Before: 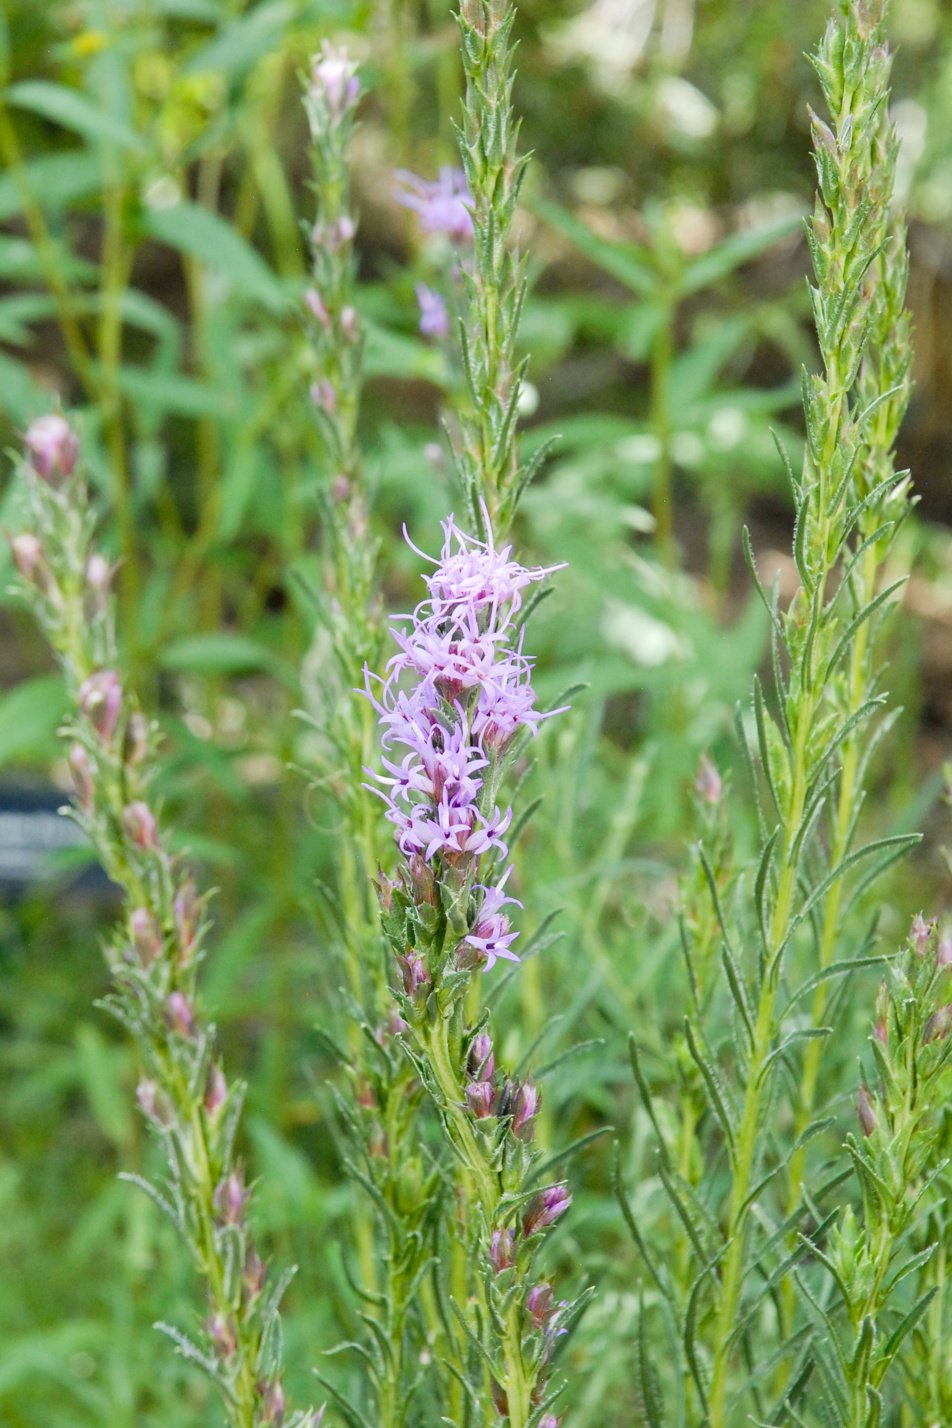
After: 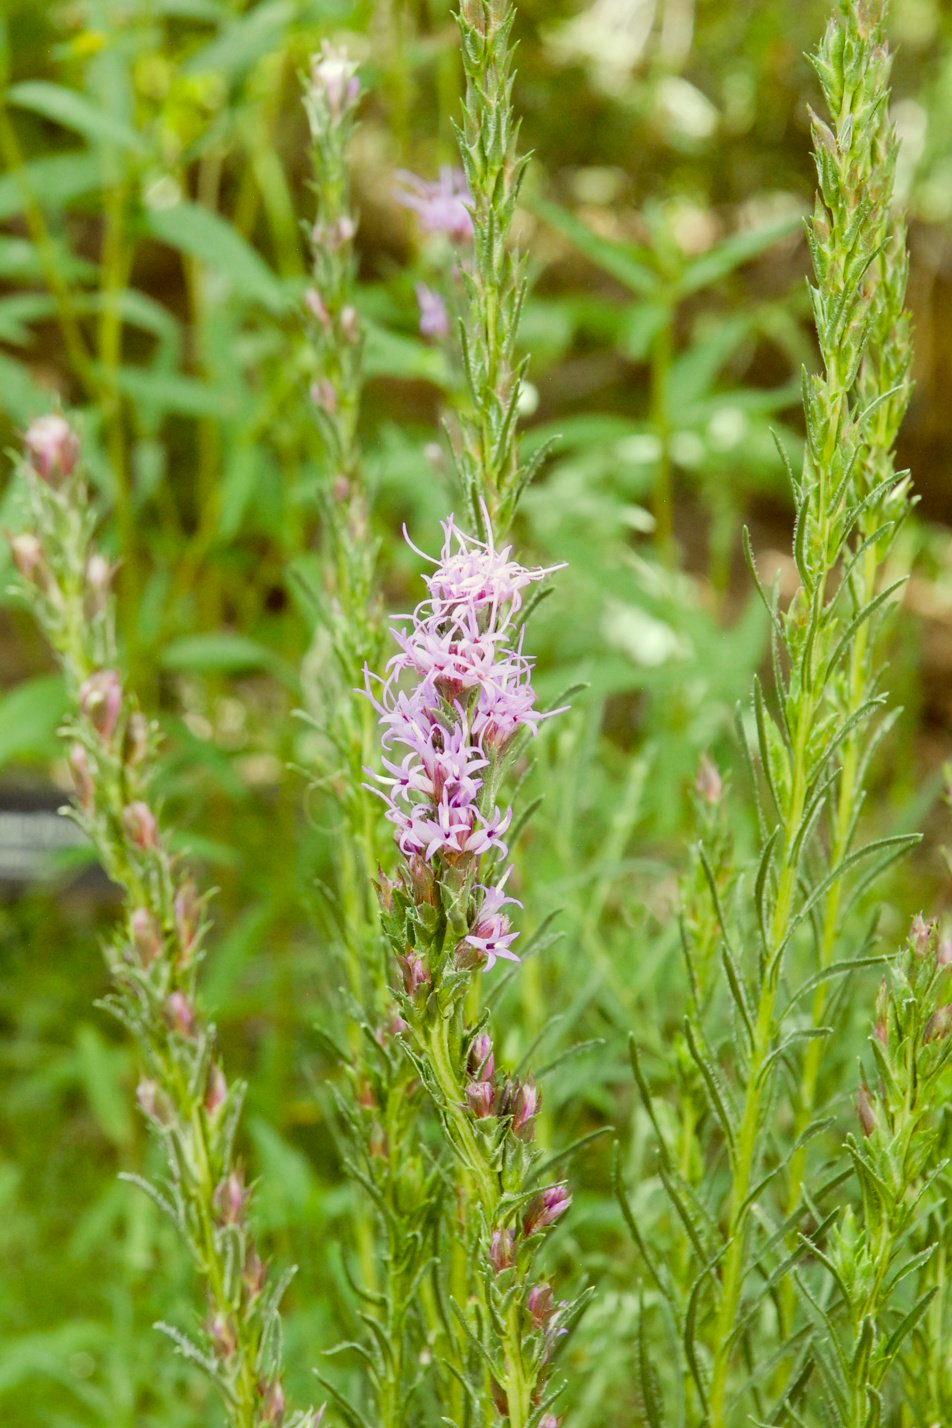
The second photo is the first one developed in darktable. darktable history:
color correction: highlights a* -5.22, highlights b* 9.8, shadows a* 9.32, shadows b* 24.43
